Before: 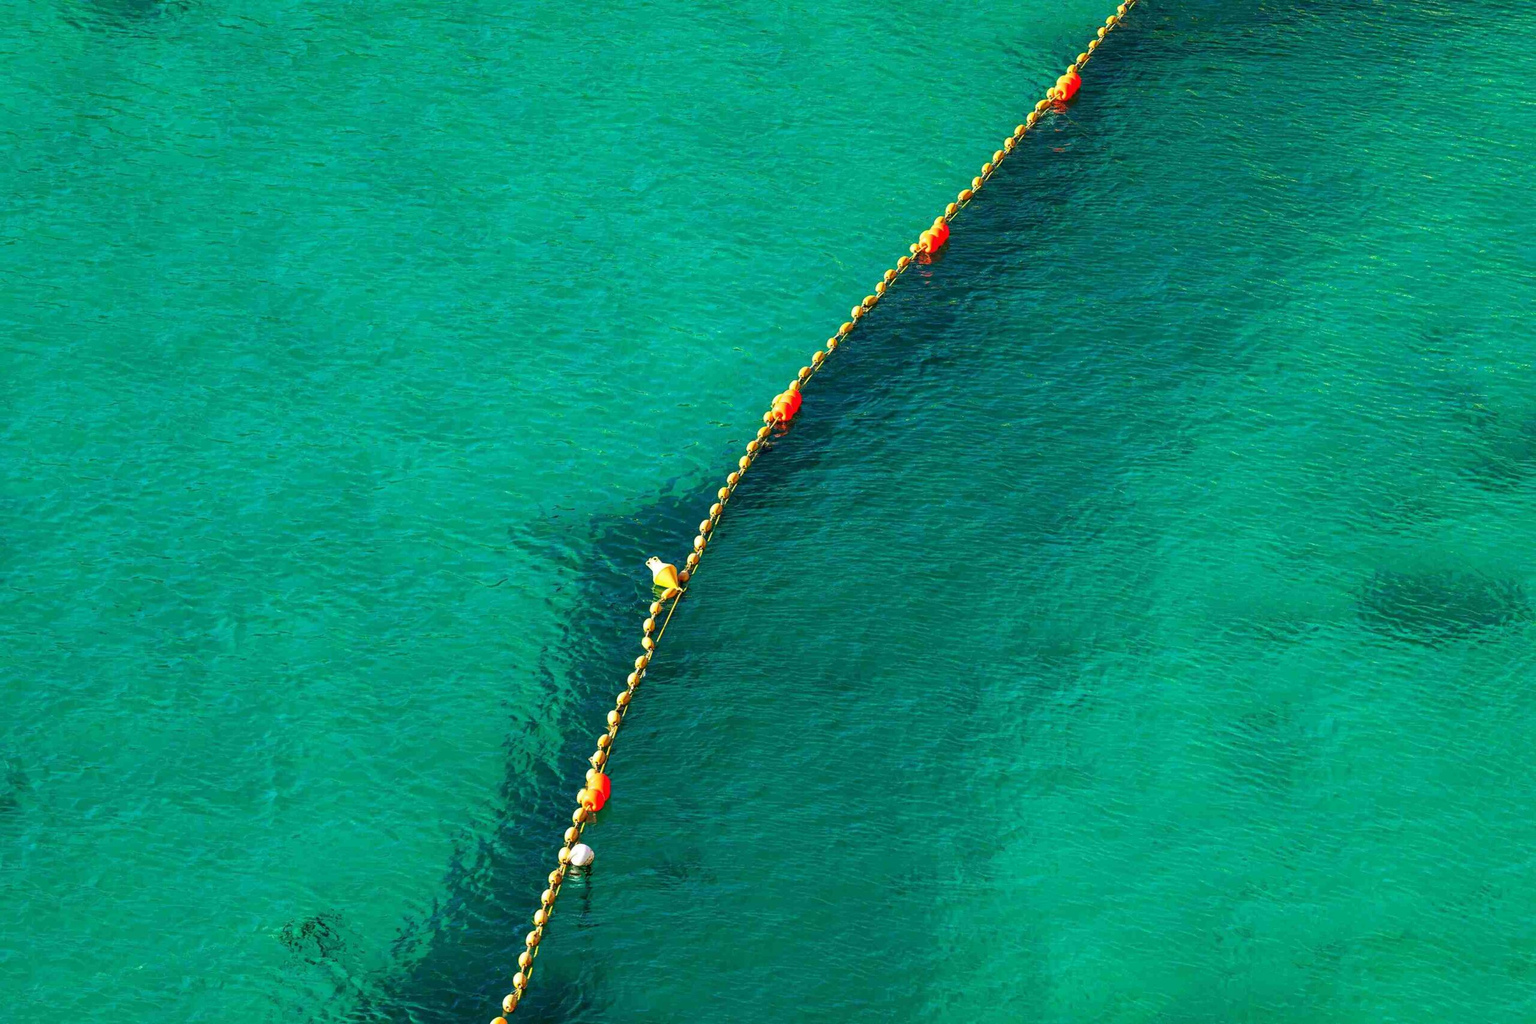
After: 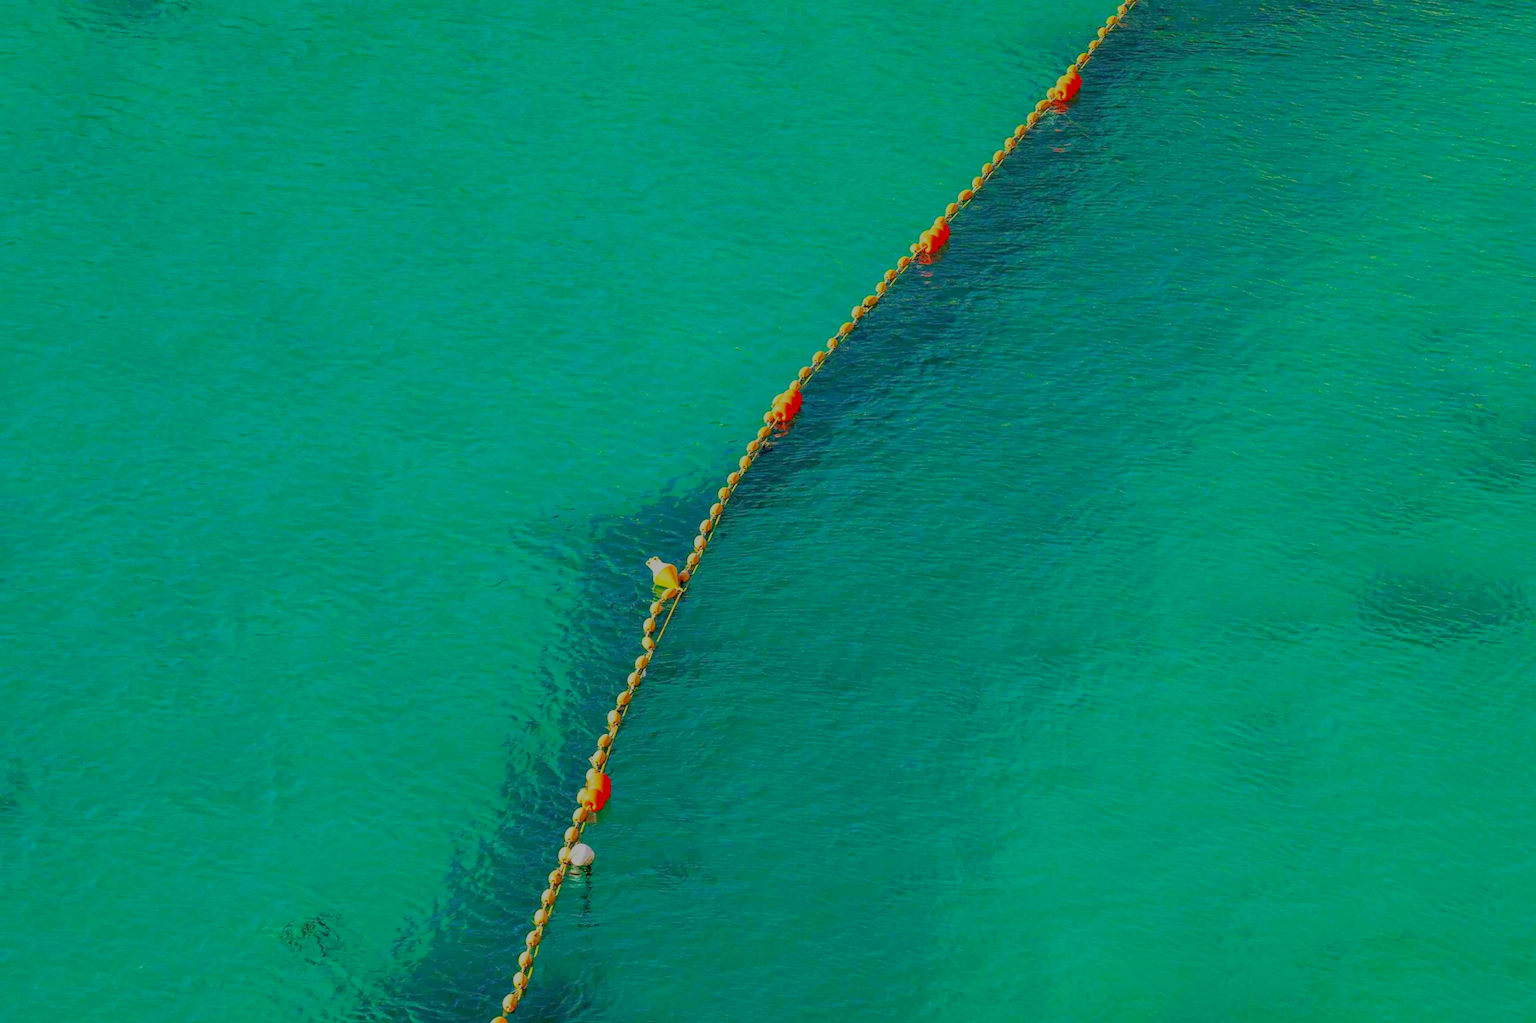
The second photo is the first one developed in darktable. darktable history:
filmic rgb: black relative exposure -7.96 EV, white relative exposure 8 EV, target black luminance 0%, hardness 2.46, latitude 76.23%, contrast 0.553, shadows ↔ highlights balance 0.008%, add noise in highlights 0, color science v3 (2019), use custom middle-gray values true, contrast in highlights soft
exposure: exposure 0.125 EV, compensate highlight preservation false
color balance rgb: perceptual saturation grading › global saturation 18.089%, global vibrance -23.799%
